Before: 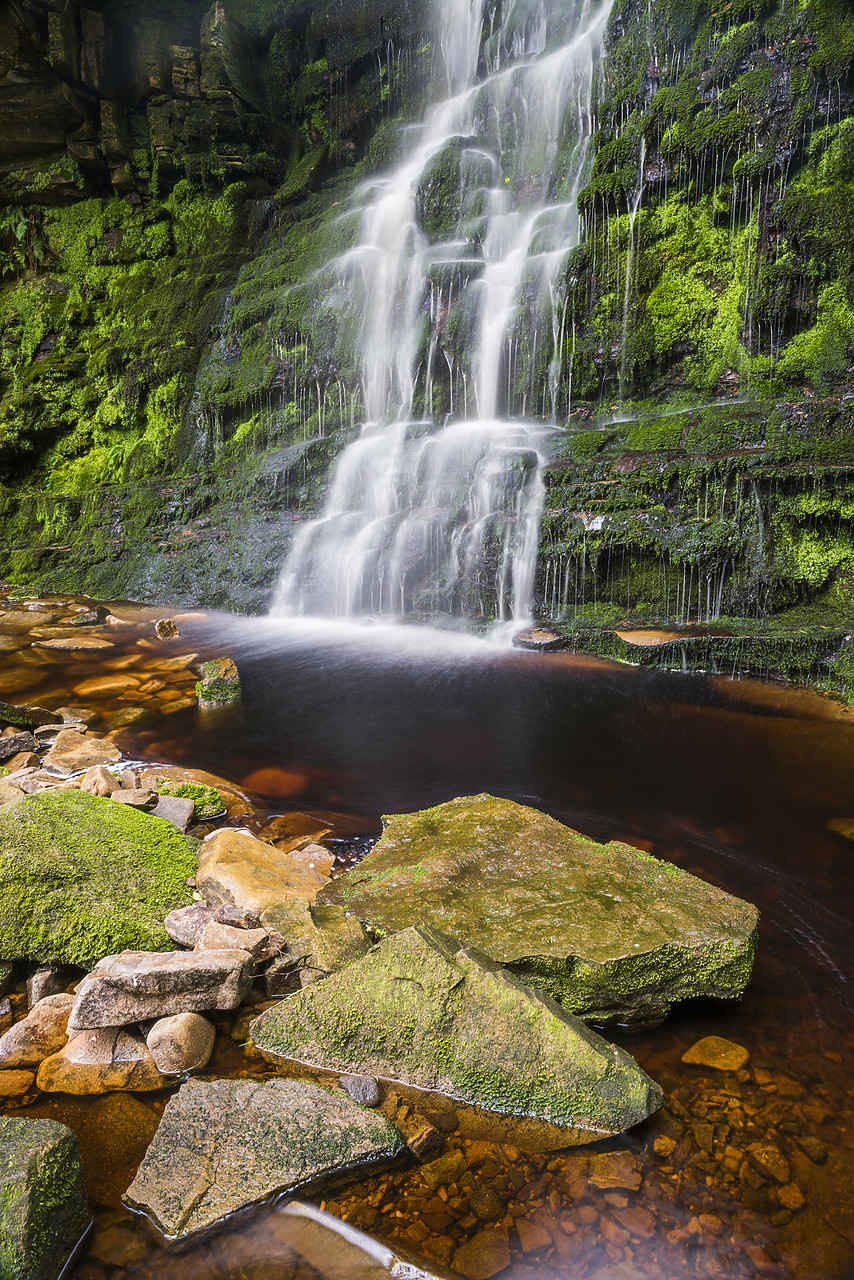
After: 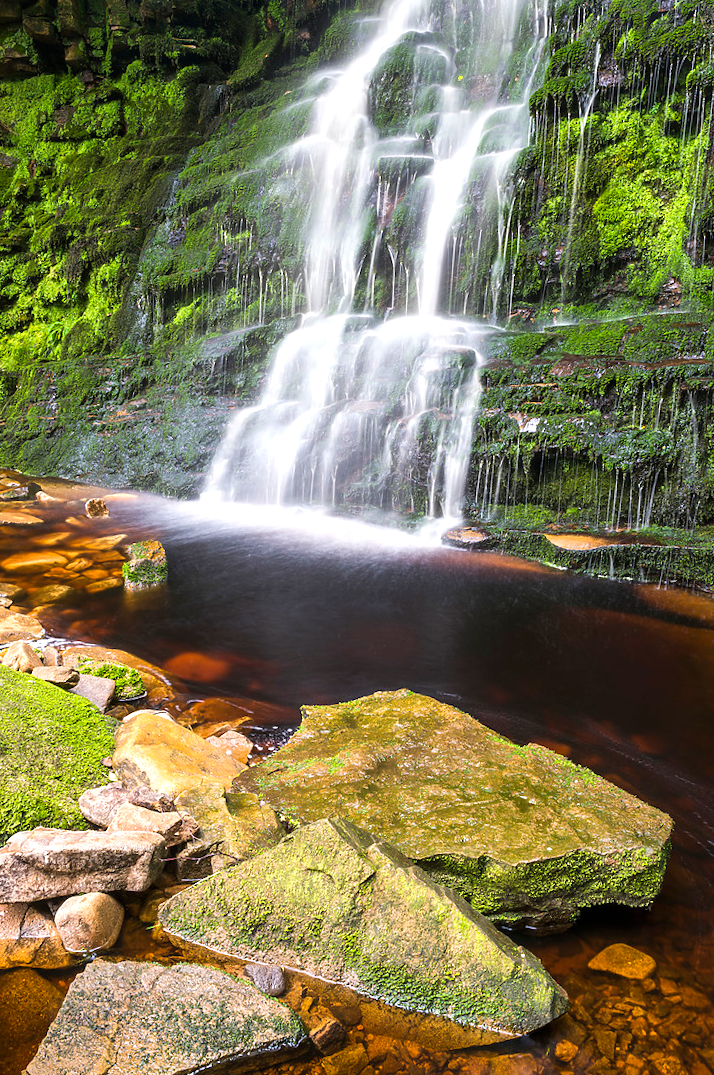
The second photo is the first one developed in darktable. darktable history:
exposure: black level correction 0, exposure 1.174 EV, compensate exposure bias true, compensate highlight preservation false
crop and rotate: angle -3.03°, left 5.168%, top 5.196%, right 4.603%, bottom 4.263%
